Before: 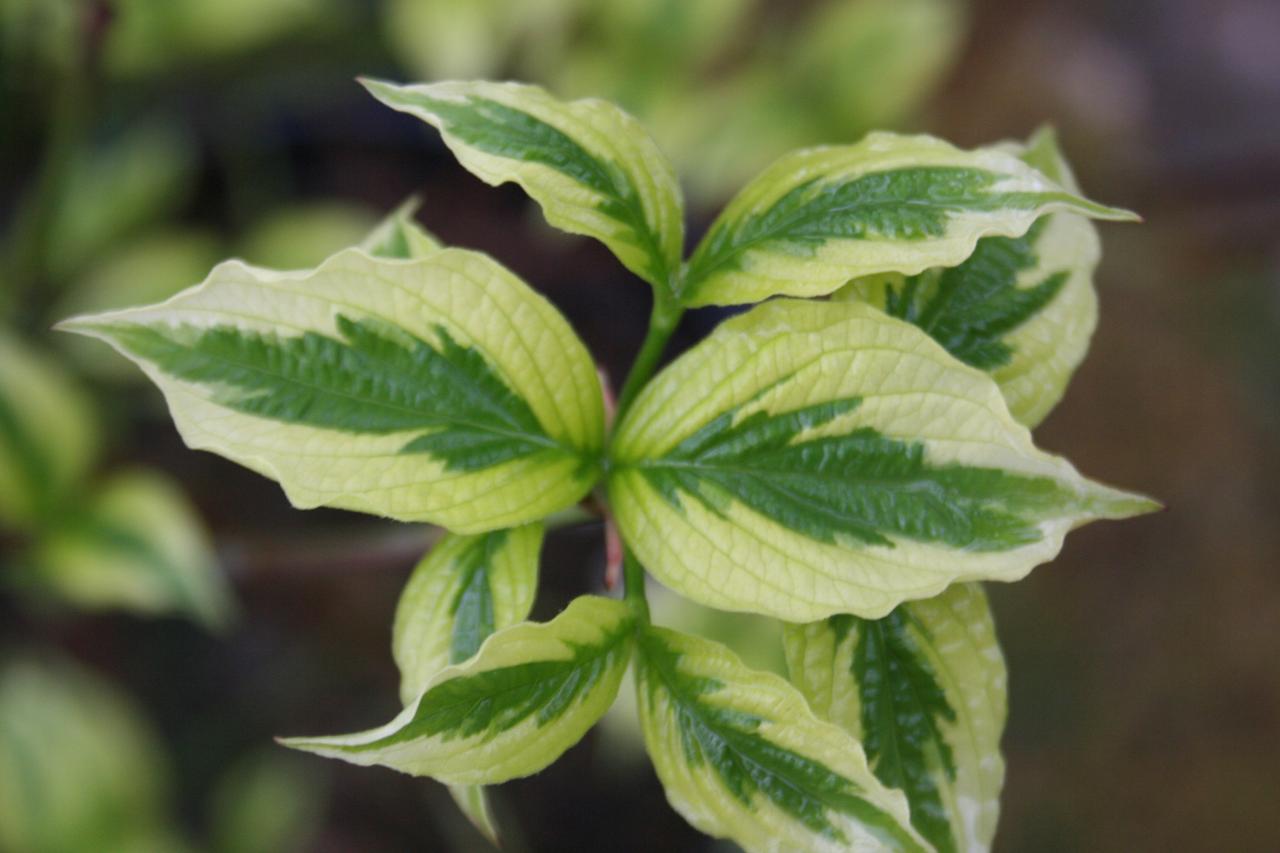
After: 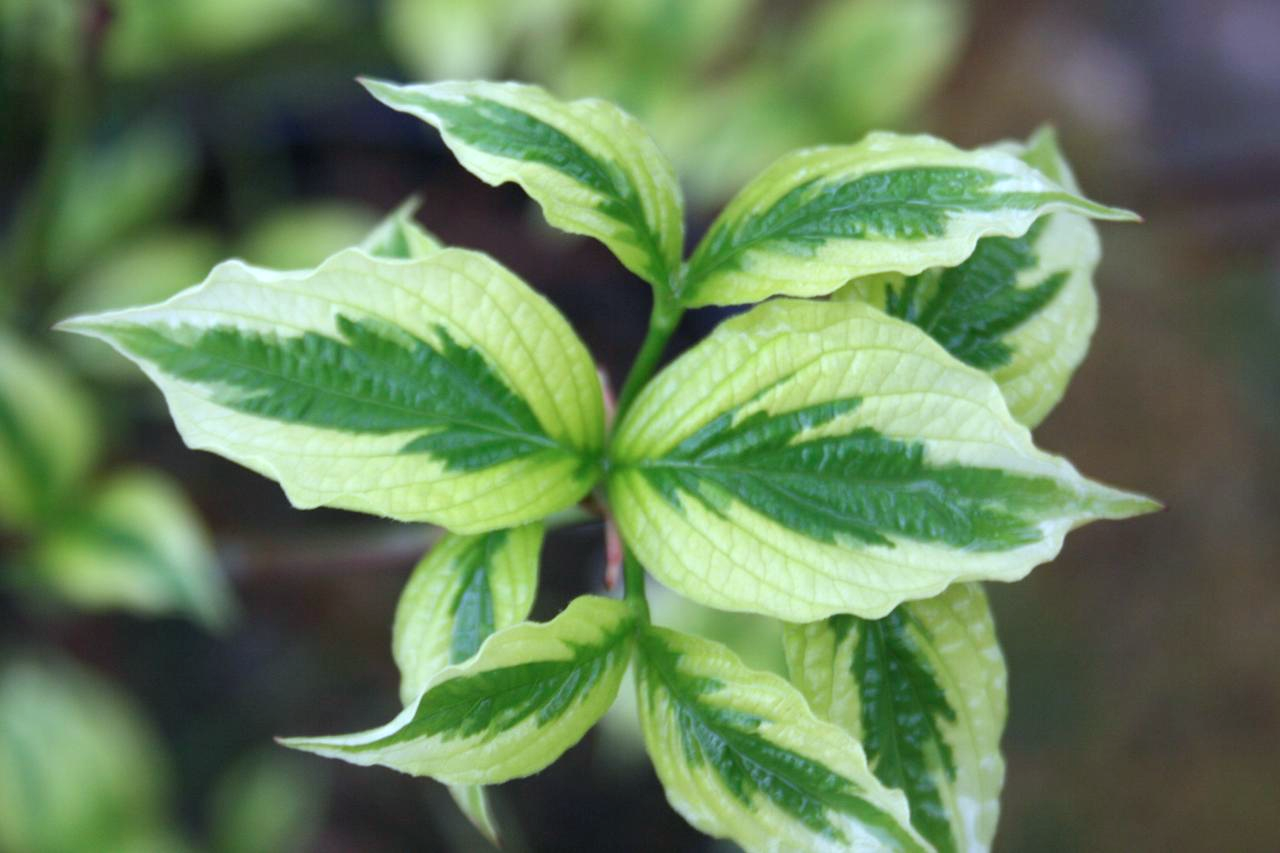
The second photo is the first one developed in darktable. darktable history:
exposure: black level correction 0.001, exposure 0.5 EV, compensate exposure bias true, compensate highlight preservation false
color calibration: illuminant F (fluorescent), F source F9 (Cool White Deluxe 4150 K) – high CRI, x 0.374, y 0.373, temperature 4158.34 K
